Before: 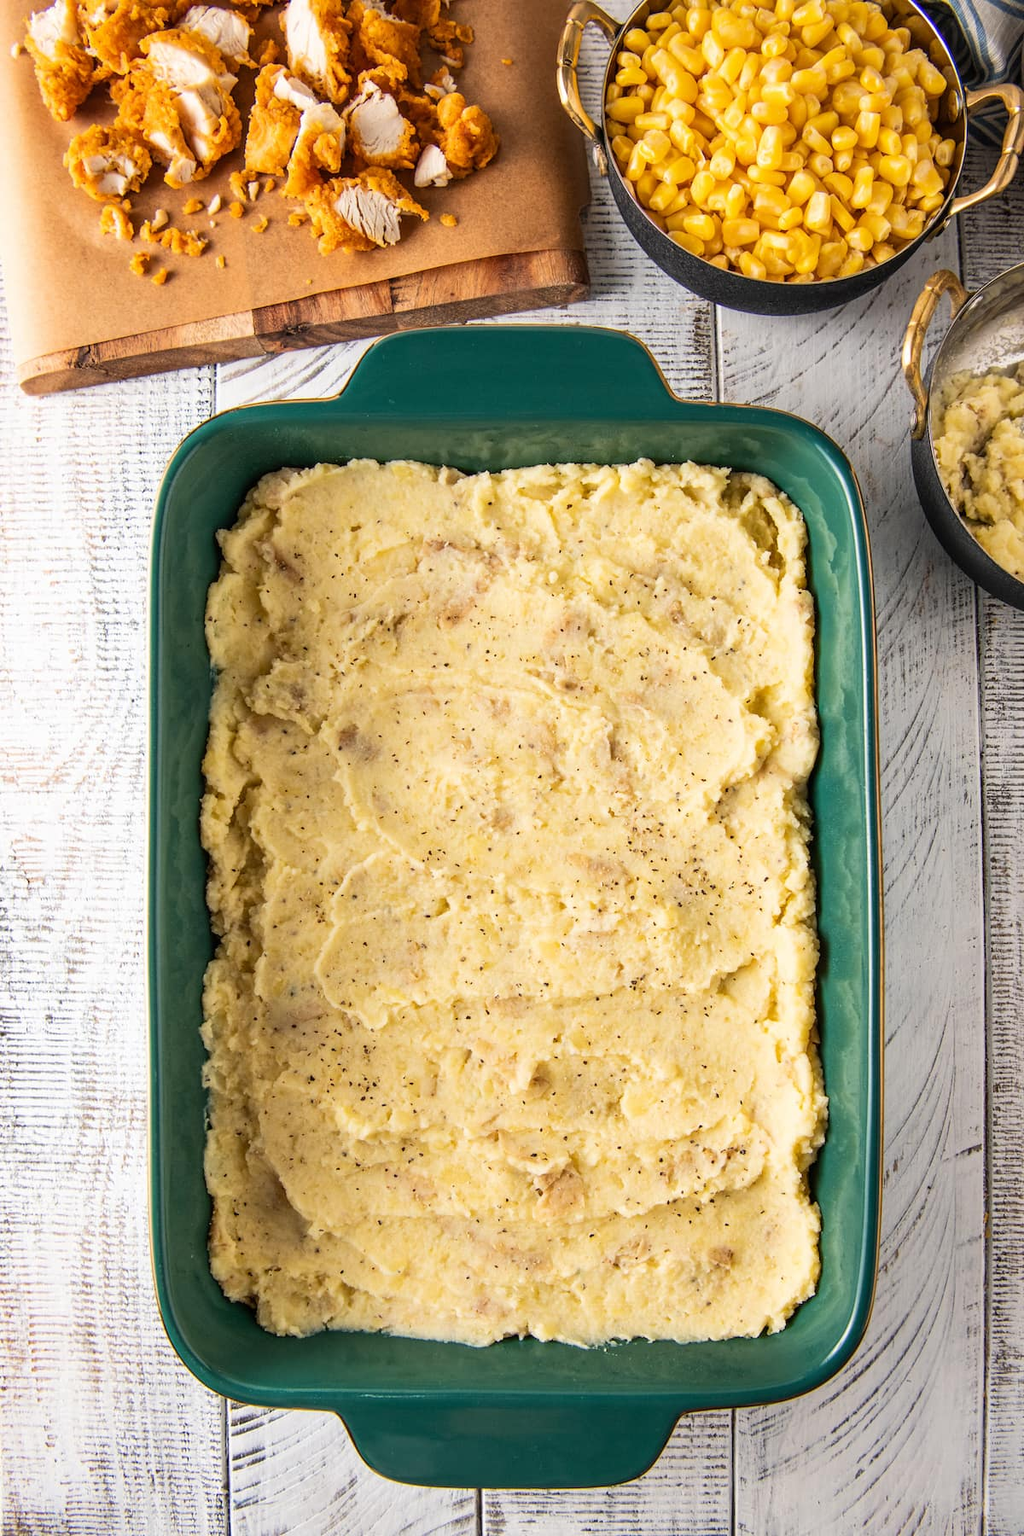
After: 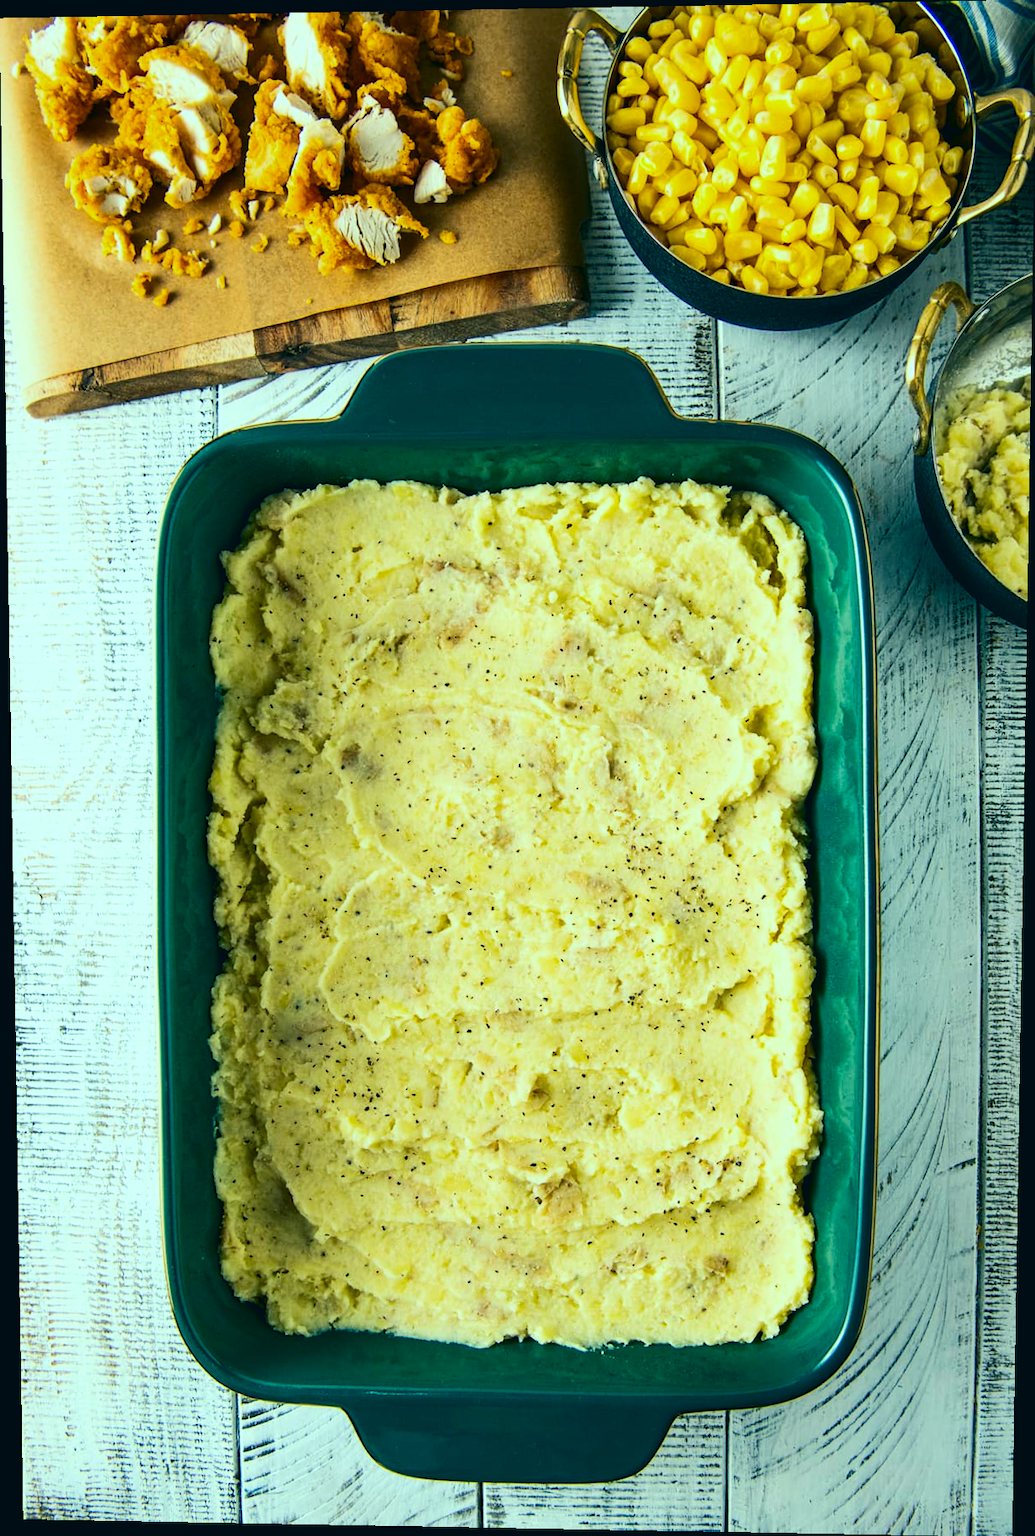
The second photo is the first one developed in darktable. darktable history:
rotate and perspective: lens shift (vertical) 0.048, lens shift (horizontal) -0.024, automatic cropping off
white balance: red 0.984, blue 1.059
contrast brightness saturation: contrast 0.19, brightness -0.11, saturation 0.21
color correction: highlights a* -20.08, highlights b* 9.8, shadows a* -20.4, shadows b* -10.76
